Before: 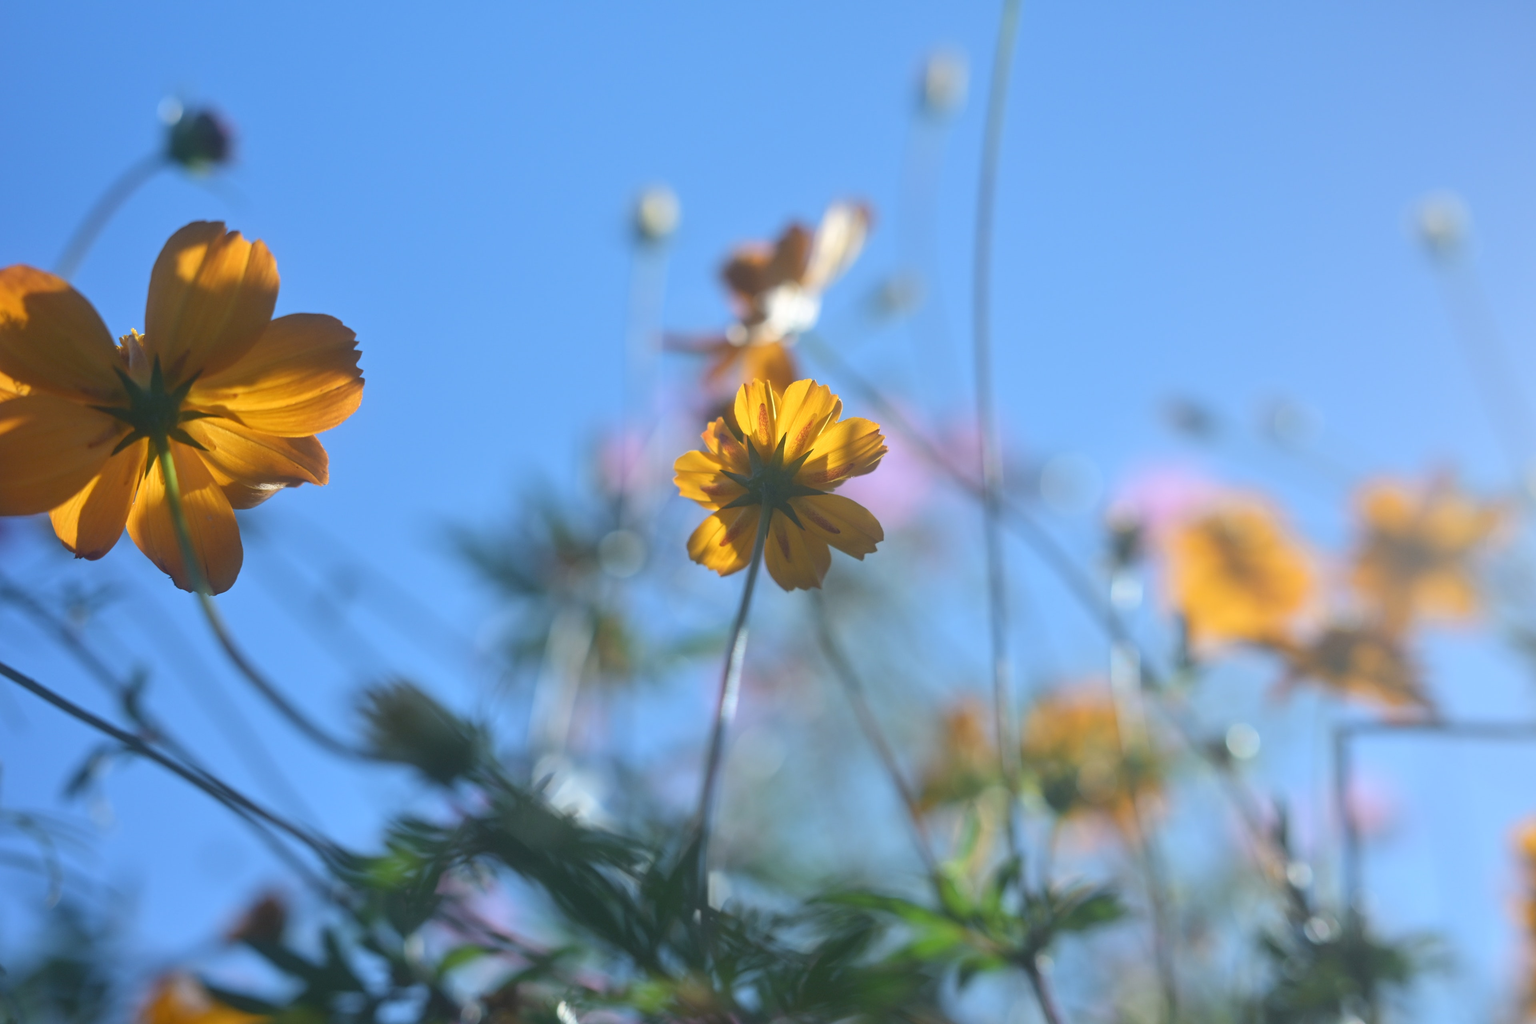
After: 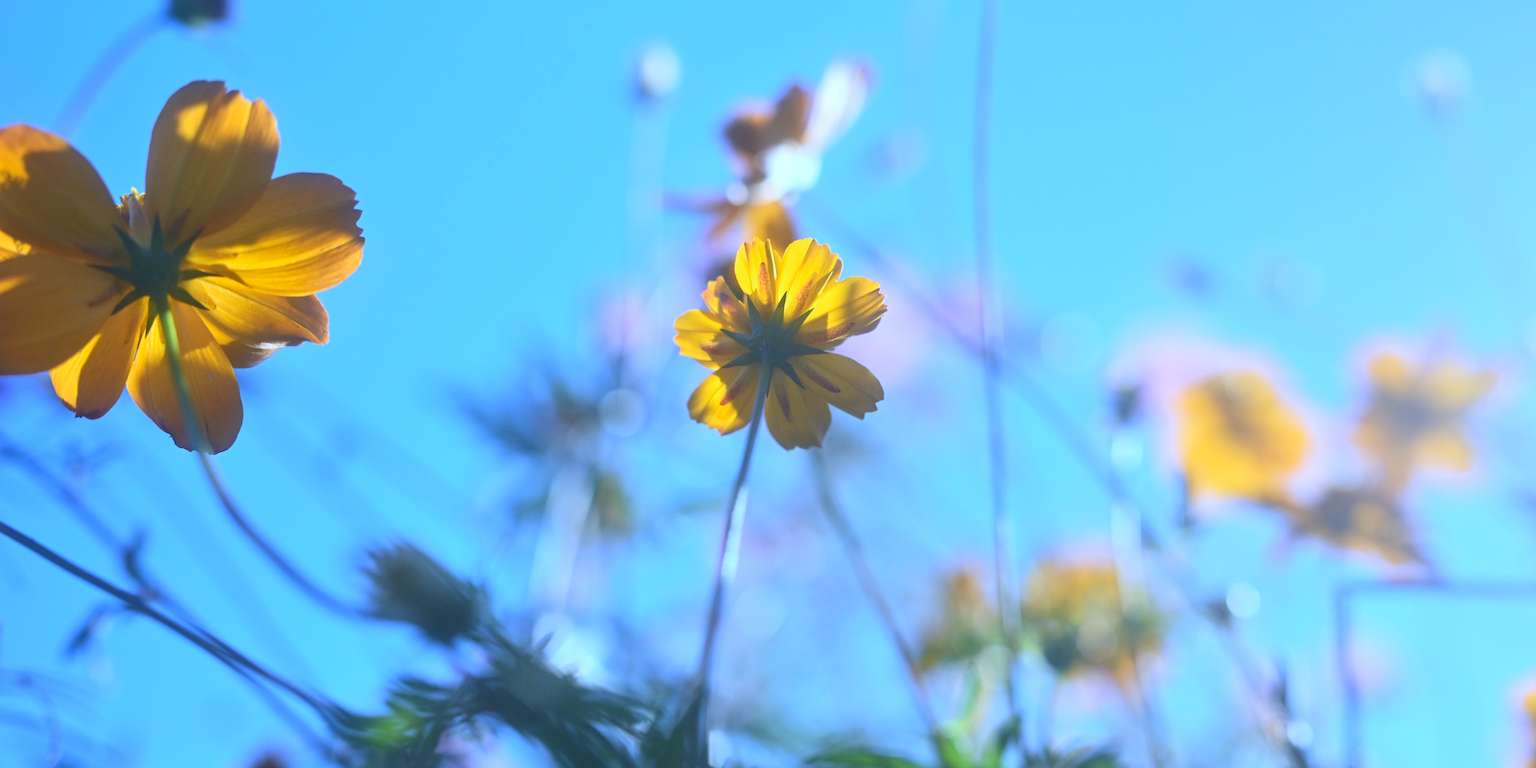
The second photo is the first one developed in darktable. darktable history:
white balance: red 0.871, blue 1.249
crop: top 13.819%, bottom 11.169%
exposure: exposure 0.127 EV, compensate highlight preservation false
contrast brightness saturation: contrast 0.2, brightness 0.16, saturation 0.22
